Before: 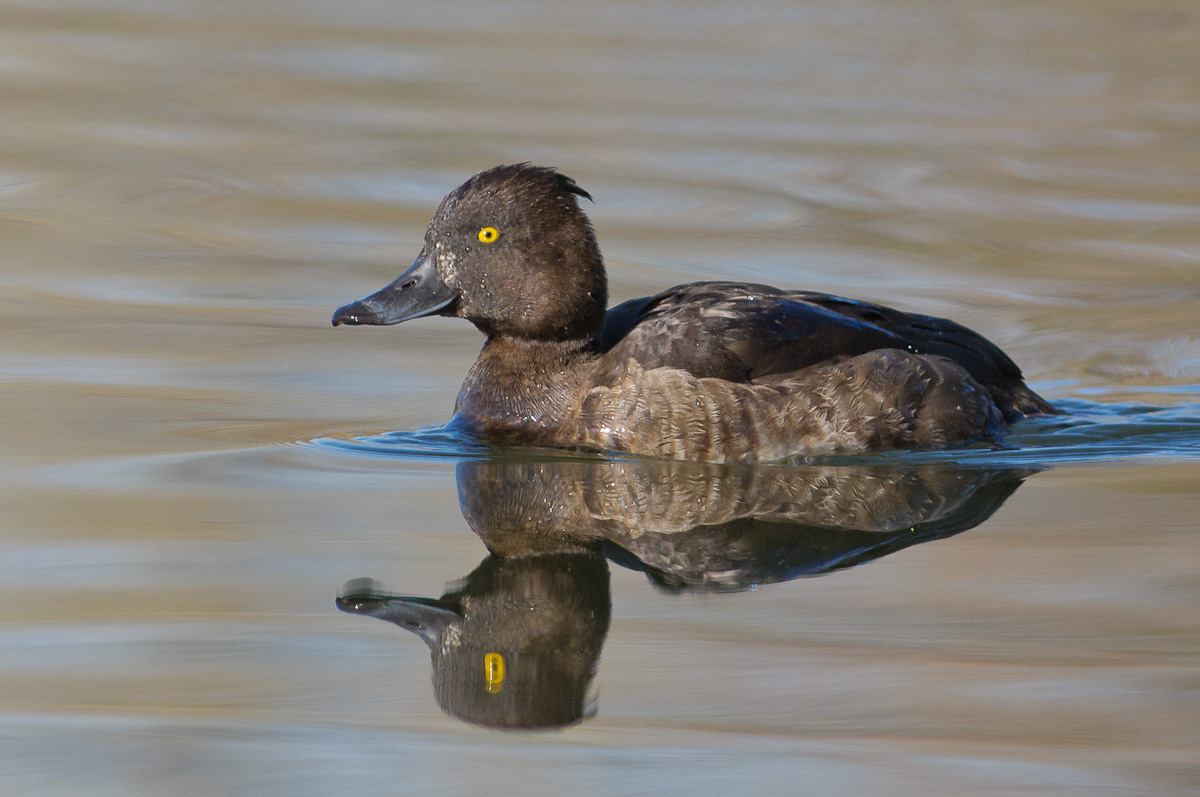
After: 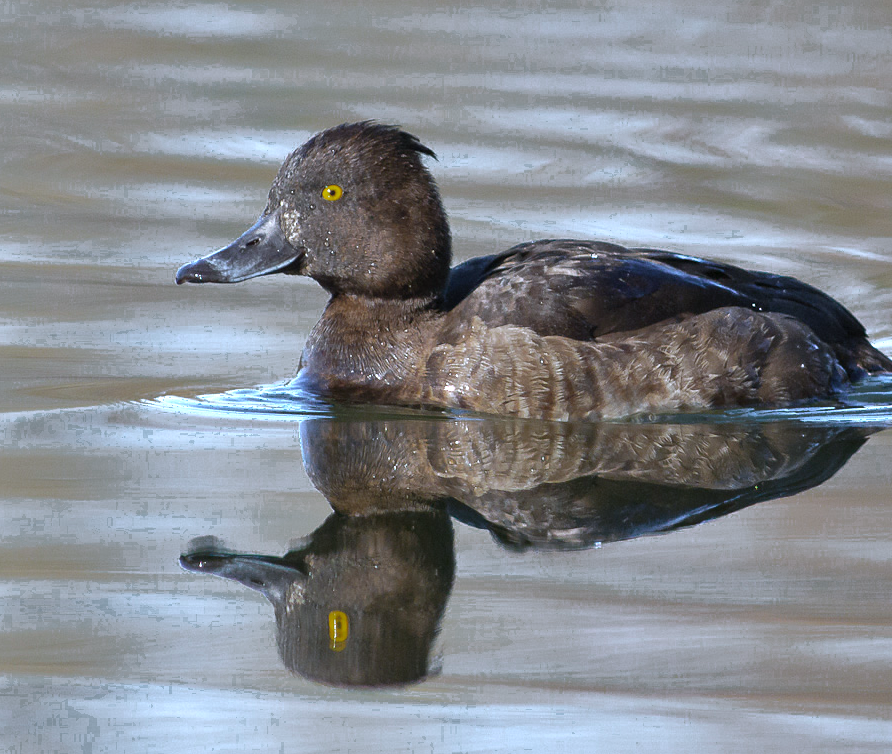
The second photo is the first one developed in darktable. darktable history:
color zones: curves: ch0 [(0.203, 0.433) (0.607, 0.517) (0.697, 0.696) (0.705, 0.897)]
color calibration: x 0.37, y 0.382, temperature 4310.29 K, saturation algorithm version 1 (2020)
crop and rotate: left 13.033%, top 5.271%, right 12.565%
tone equalizer: edges refinement/feathering 500, mask exposure compensation -1.57 EV, preserve details no
shadows and highlights: low approximation 0.01, soften with gaussian
